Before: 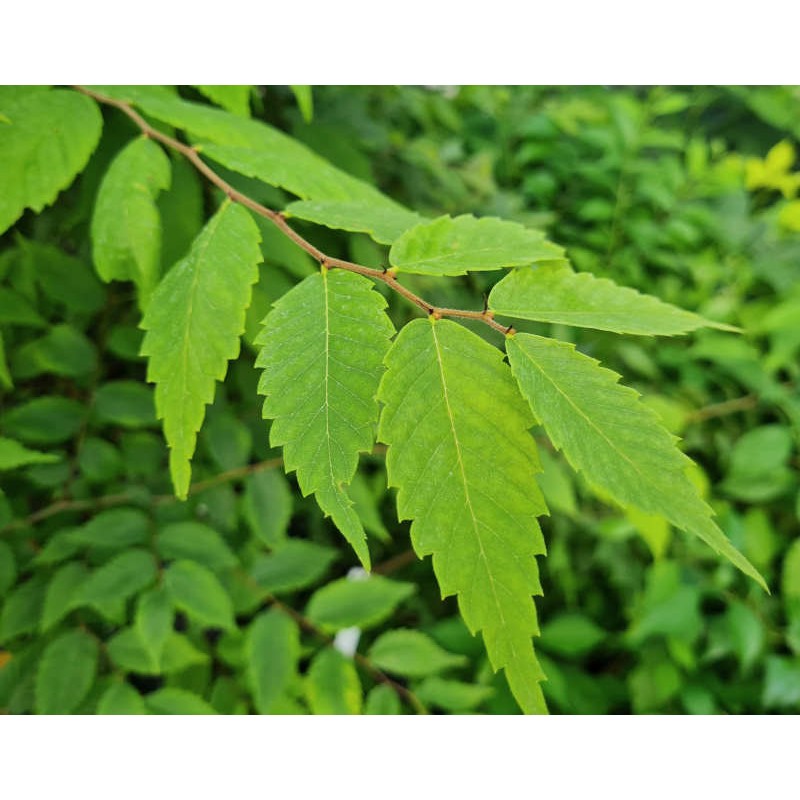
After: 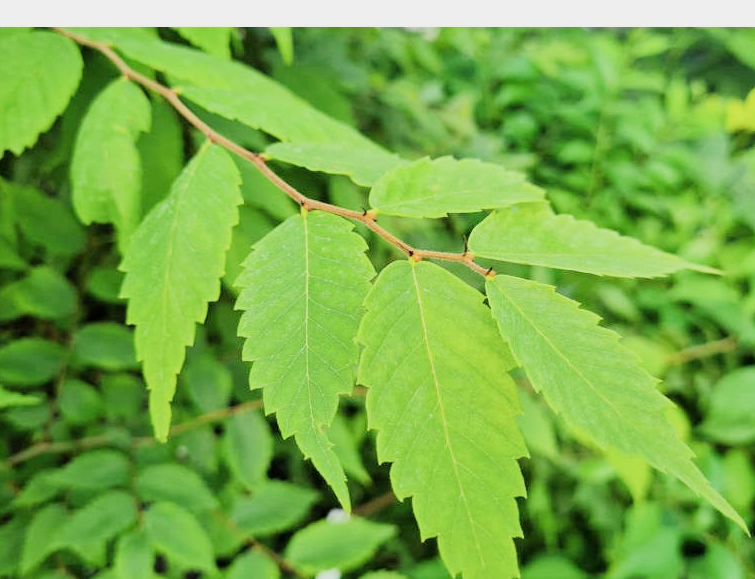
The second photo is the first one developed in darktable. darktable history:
exposure: black level correction 0, exposure 1.097 EV, compensate highlight preservation false
crop: left 2.623%, top 7.265%, right 2.998%, bottom 20.357%
filmic rgb: black relative exposure -7.37 EV, white relative exposure 5.07 EV, hardness 3.22, iterations of high-quality reconstruction 10
